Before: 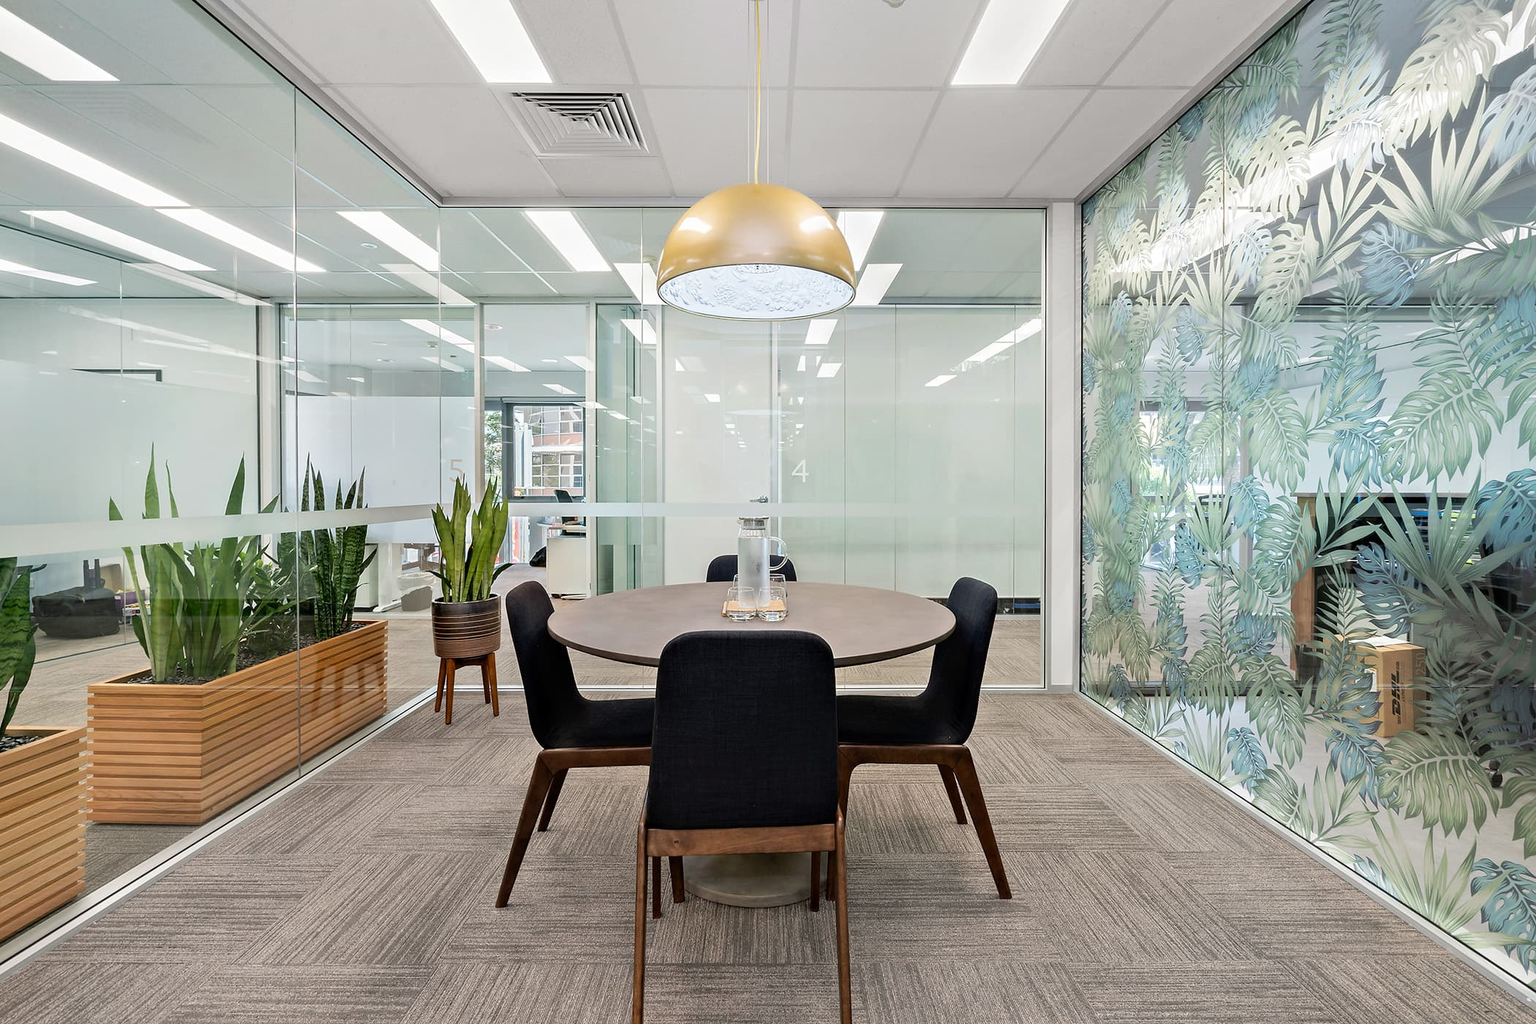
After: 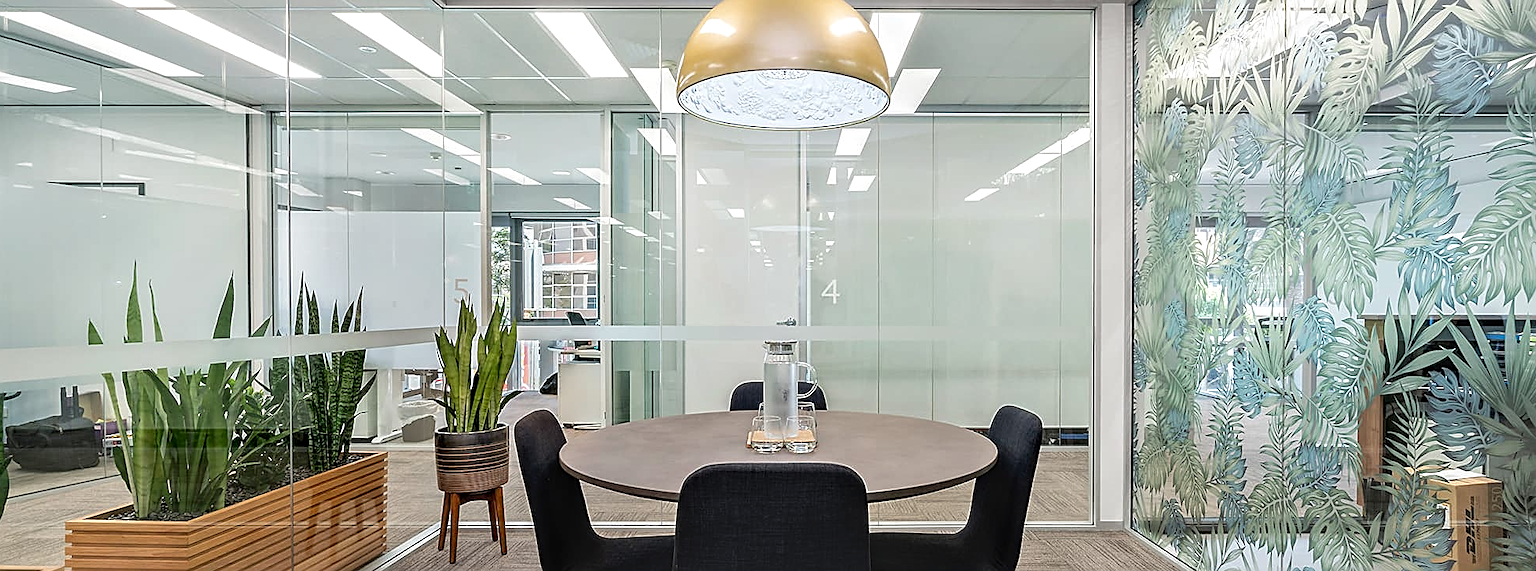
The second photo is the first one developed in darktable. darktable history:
crop: left 1.764%, top 19.546%, right 5.134%, bottom 28.395%
local contrast: on, module defaults
sharpen: amount 0.747
